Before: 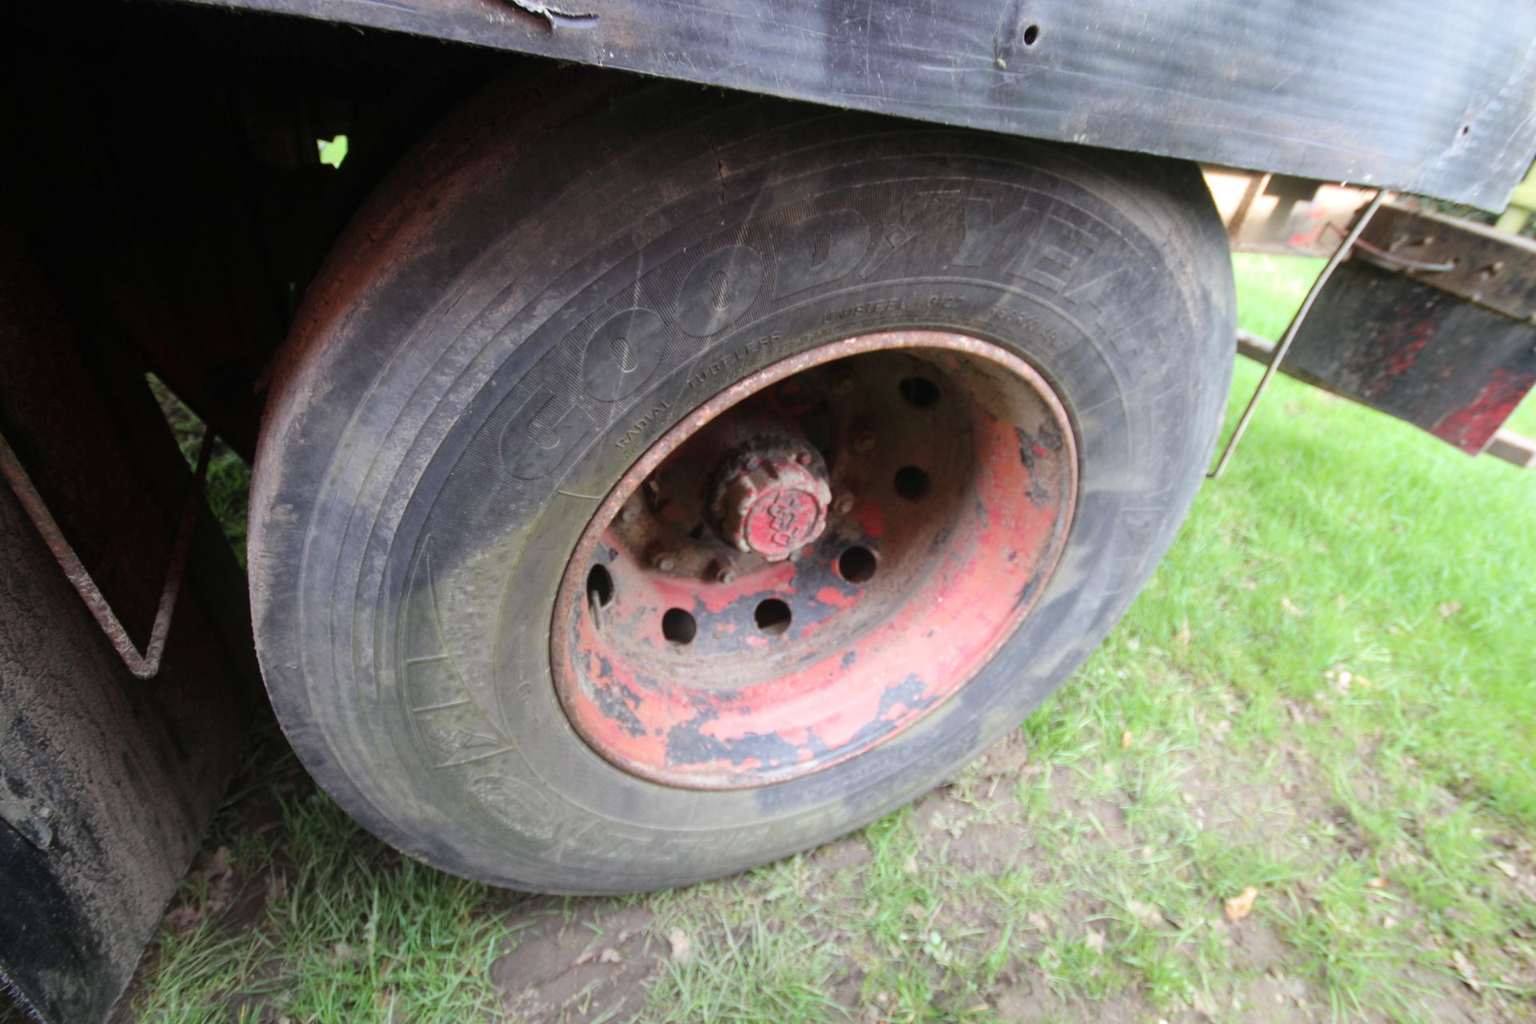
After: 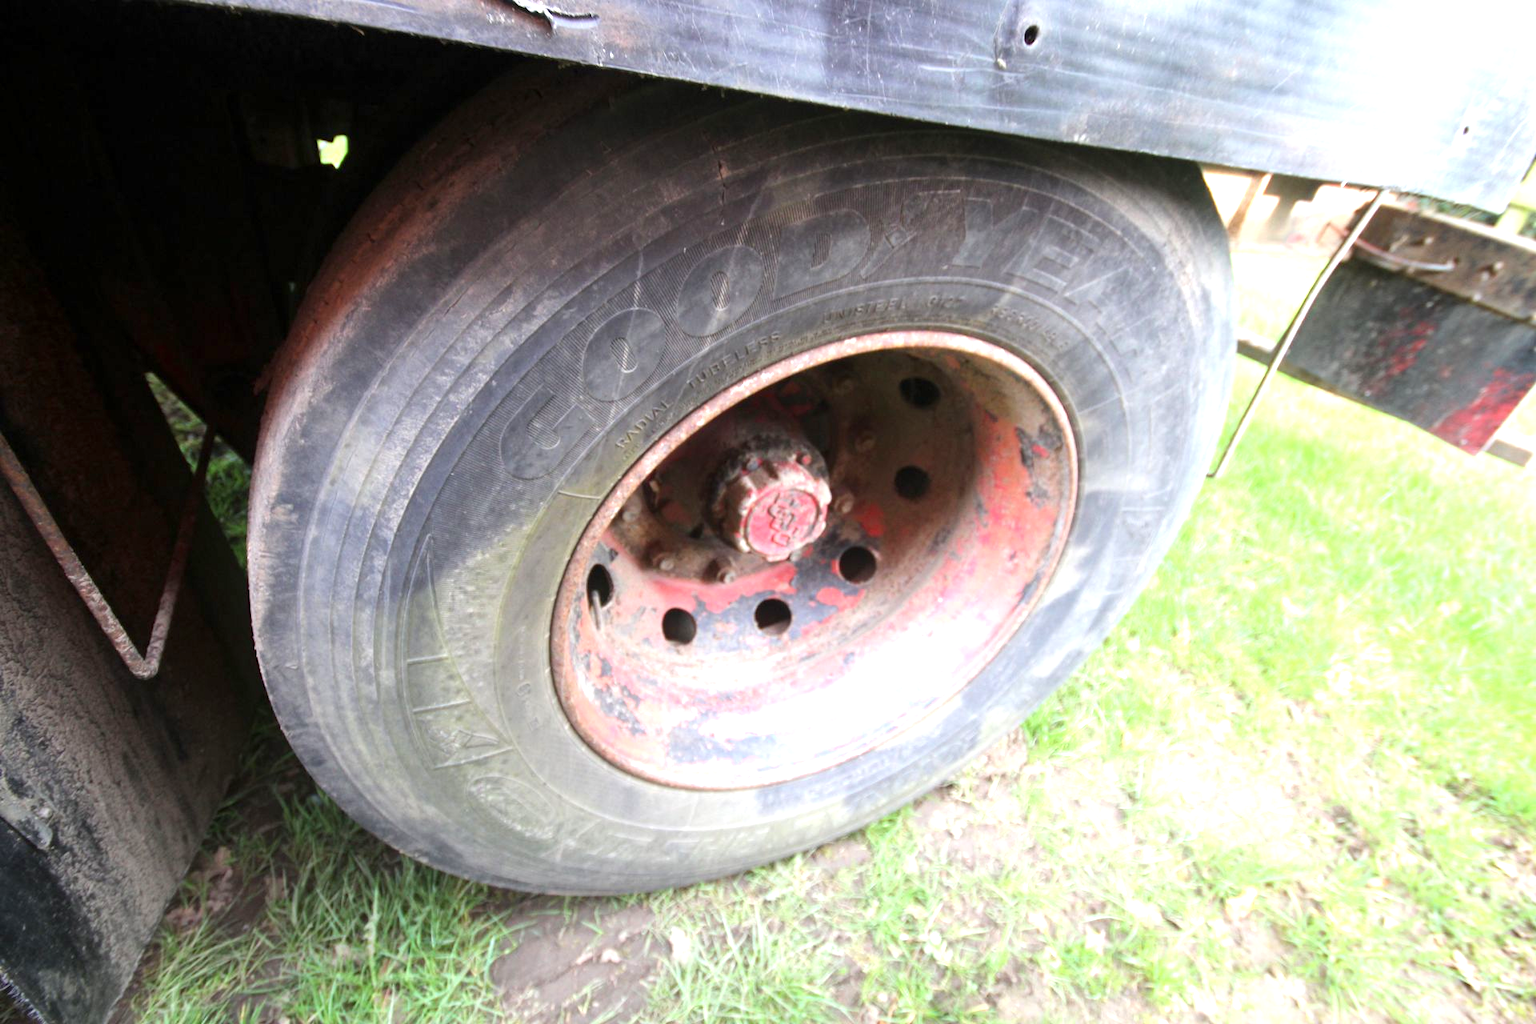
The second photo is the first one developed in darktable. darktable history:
exposure: black level correction 0.001, exposure 0.956 EV, compensate highlight preservation false
